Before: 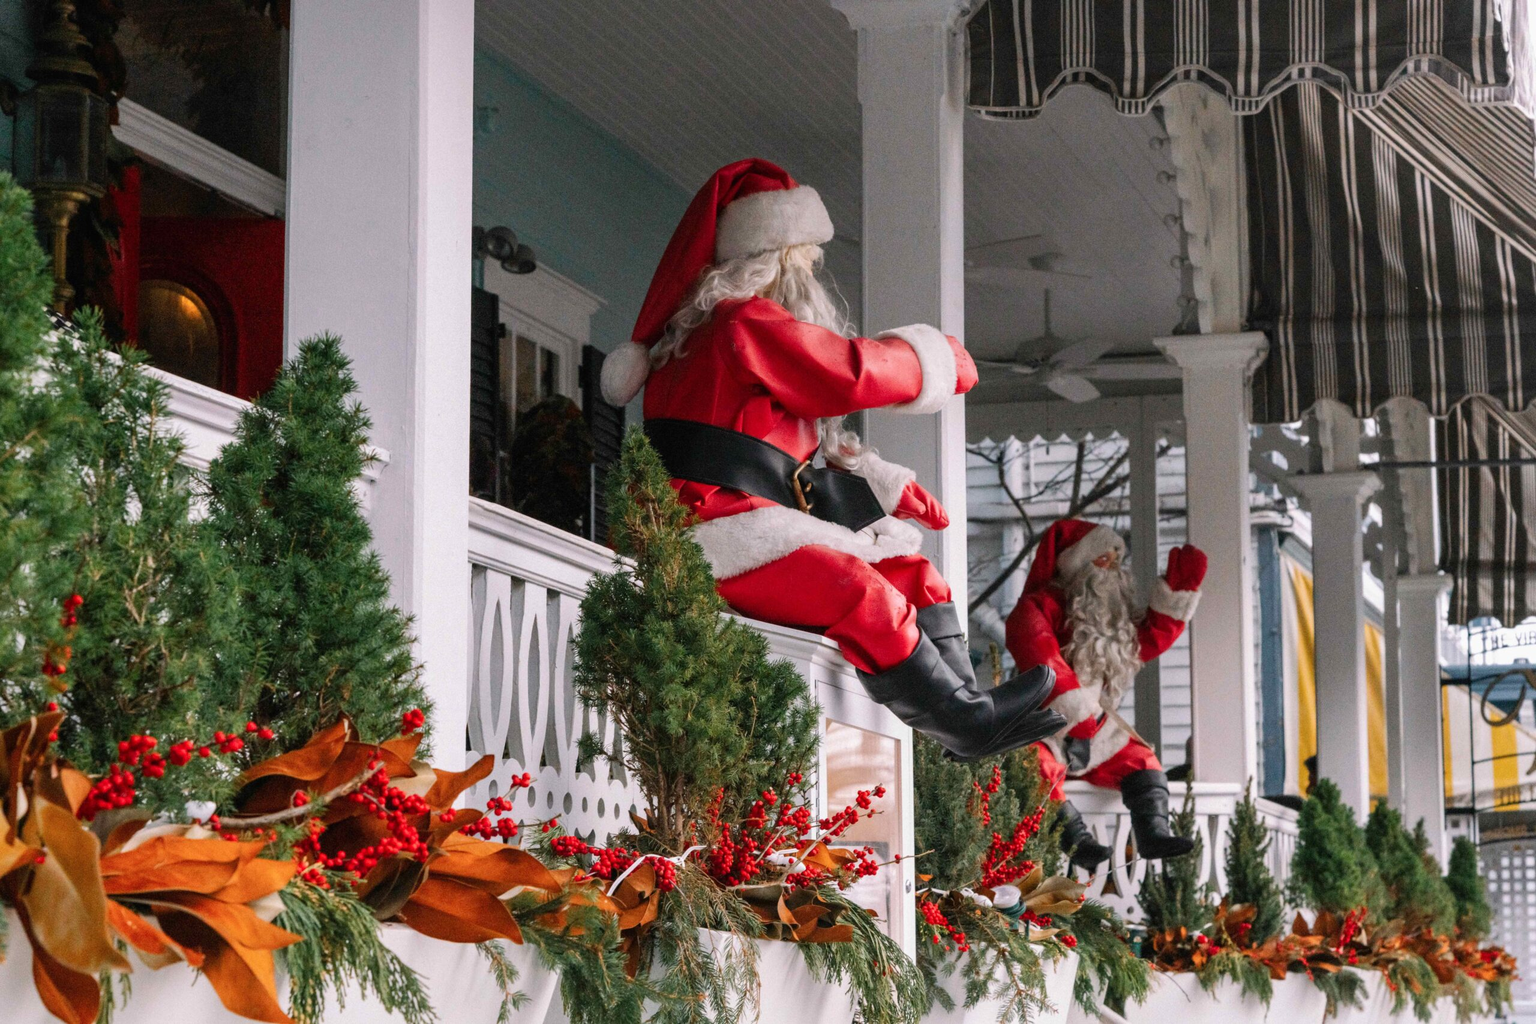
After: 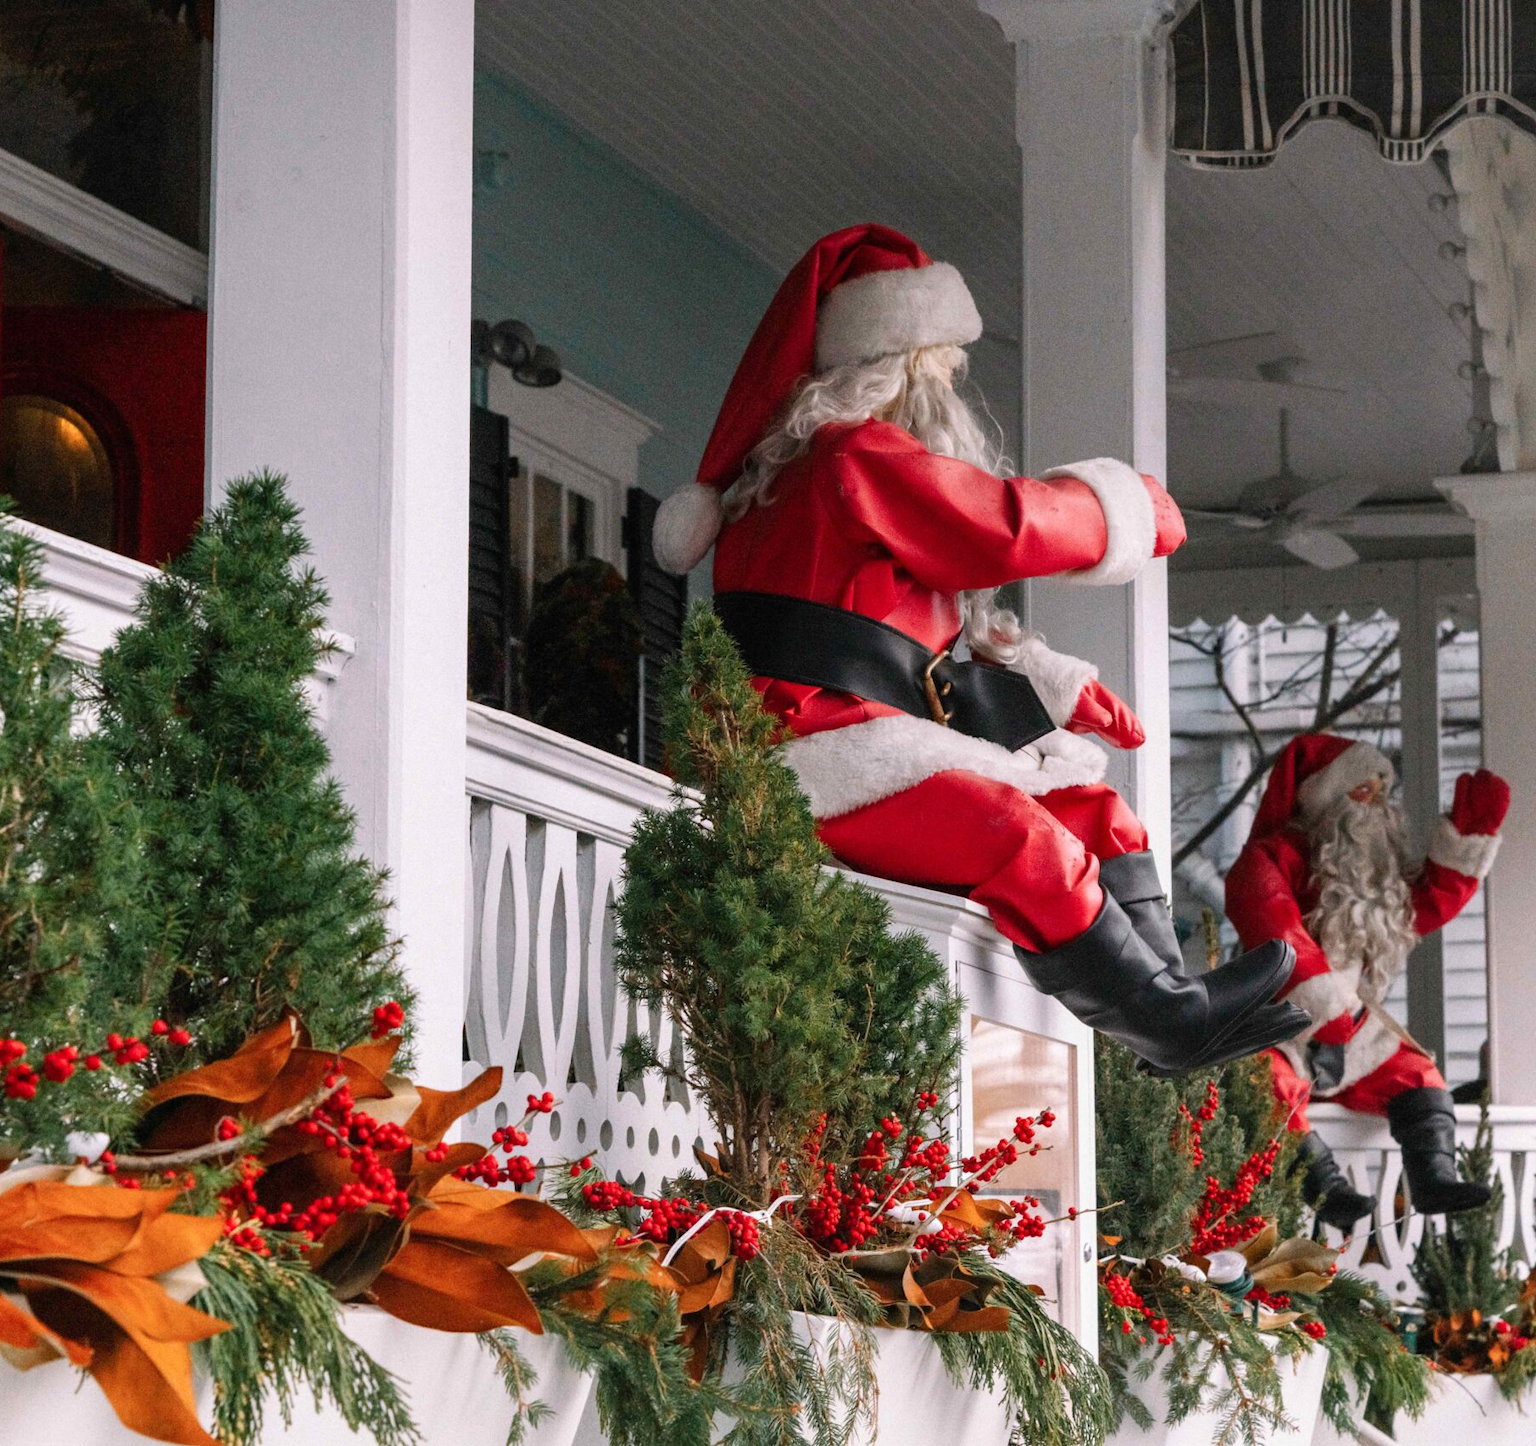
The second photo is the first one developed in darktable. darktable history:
shadows and highlights: shadows 0, highlights 40
crop and rotate: left 9.061%, right 20.142%
